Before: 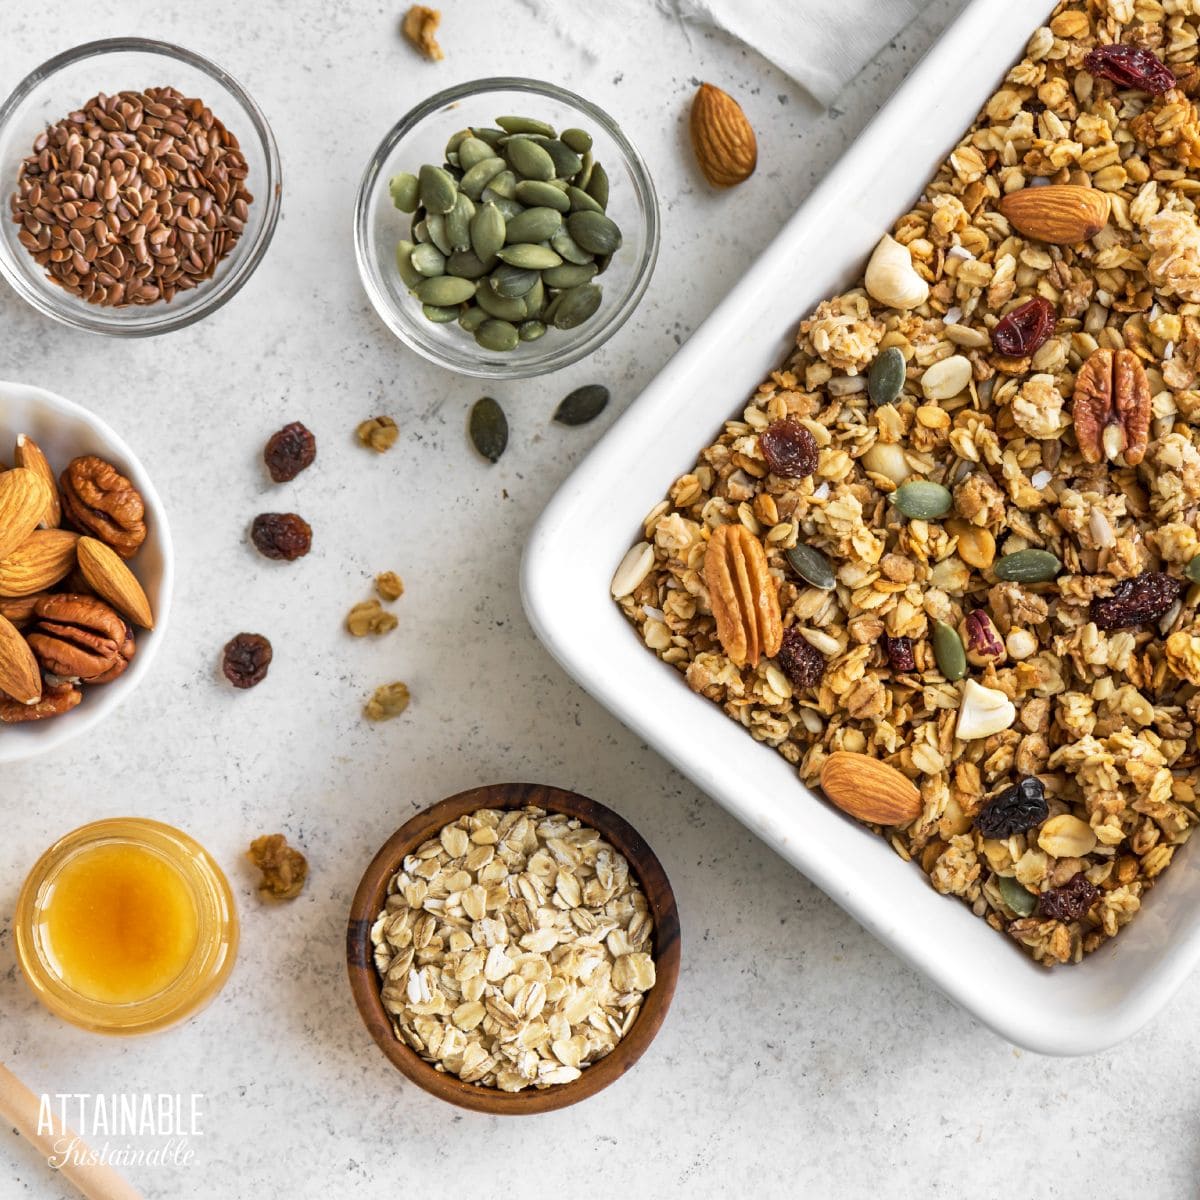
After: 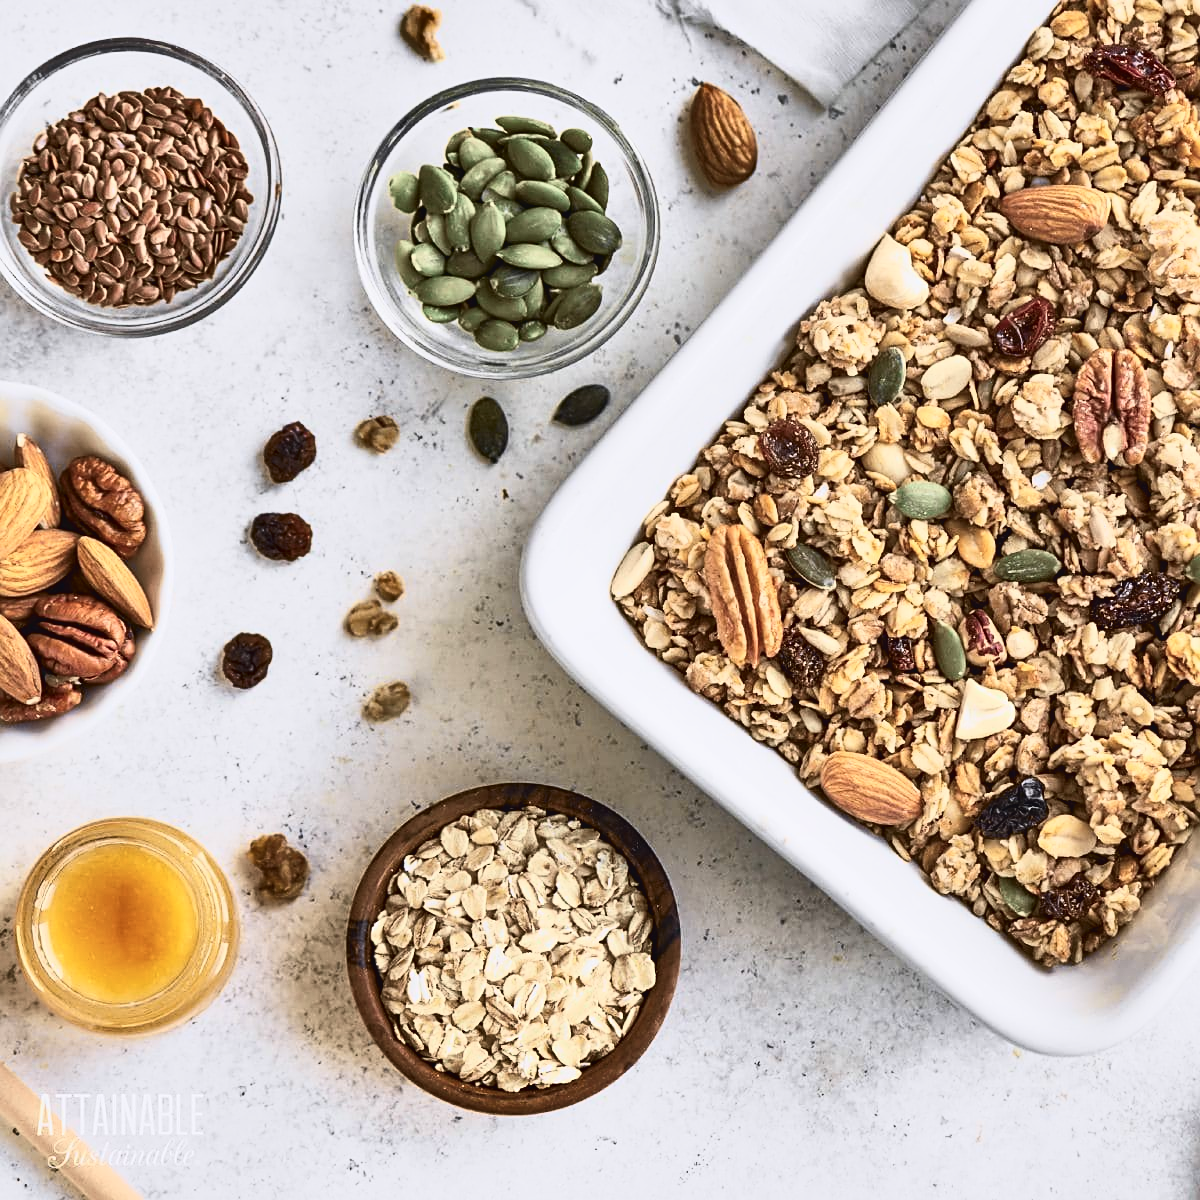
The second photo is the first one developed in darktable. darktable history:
sharpen: on, module defaults
tone curve: curves: ch0 [(0, 0.039) (0.104, 0.094) (0.285, 0.301) (0.673, 0.796) (0.845, 0.932) (0.994, 0.971)]; ch1 [(0, 0) (0.356, 0.385) (0.424, 0.405) (0.498, 0.502) (0.586, 0.57) (0.657, 0.642) (1, 1)]; ch2 [(0, 0) (0.424, 0.438) (0.46, 0.453) (0.515, 0.505) (0.557, 0.57) (0.612, 0.583) (0.722, 0.67) (1, 1)], color space Lab, independent channels, preserve colors none
shadows and highlights: soften with gaussian
